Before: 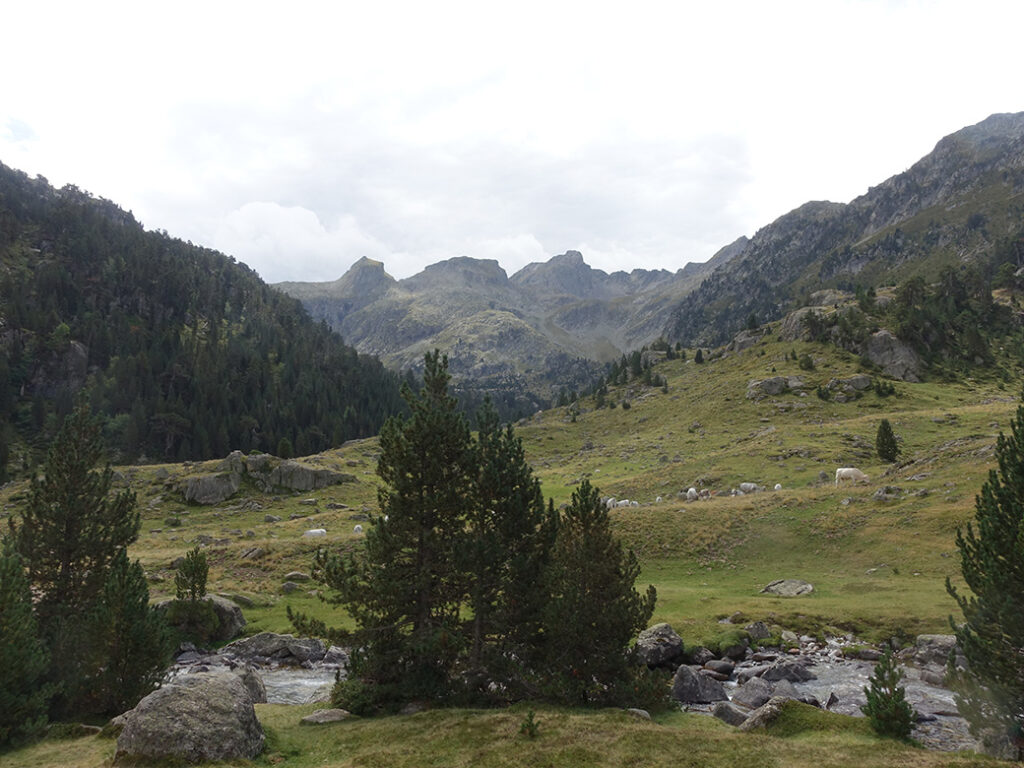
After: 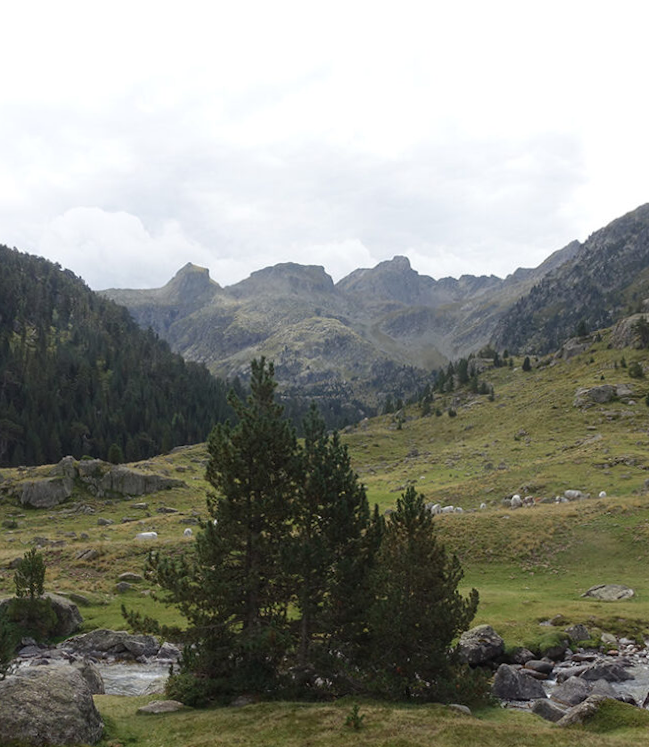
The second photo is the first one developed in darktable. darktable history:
crop and rotate: left 14.436%, right 18.898%
rotate and perspective: rotation 0.074°, lens shift (vertical) 0.096, lens shift (horizontal) -0.041, crop left 0.043, crop right 0.952, crop top 0.024, crop bottom 0.979
